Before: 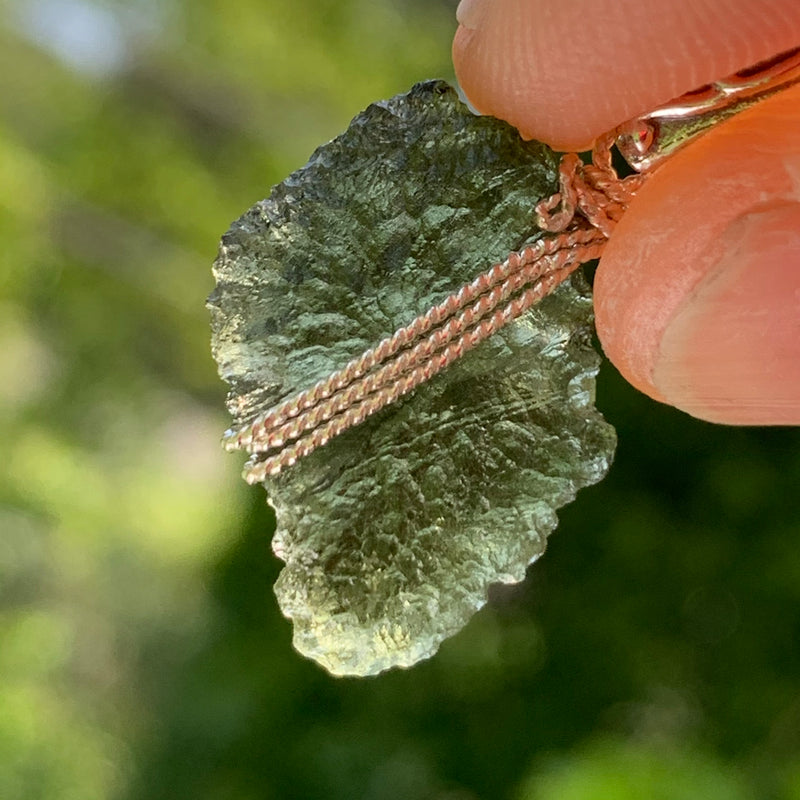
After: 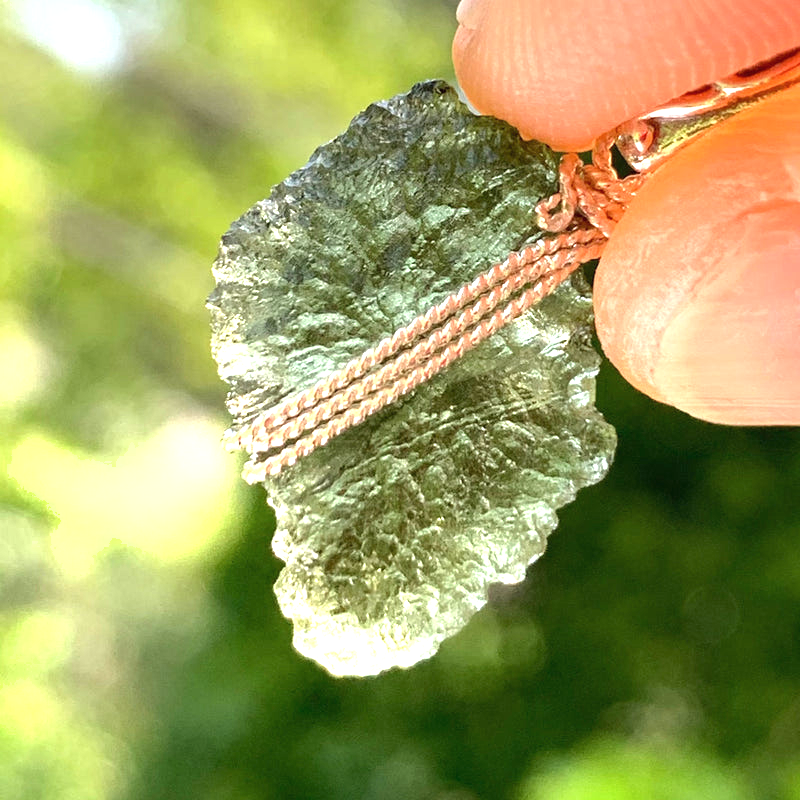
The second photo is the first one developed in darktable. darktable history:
shadows and highlights: radius 44.78, white point adjustment 6.64, compress 79.65%, highlights color adjustment 78.42%, soften with gaussian
levels: levels [0, 0.476, 0.951]
tone equalizer: -8 EV -1.84 EV, -7 EV -1.16 EV, -6 EV -1.62 EV, smoothing diameter 25%, edges refinement/feathering 10, preserve details guided filter
exposure: black level correction 0, exposure 1 EV, compensate exposure bias true, compensate highlight preservation false
